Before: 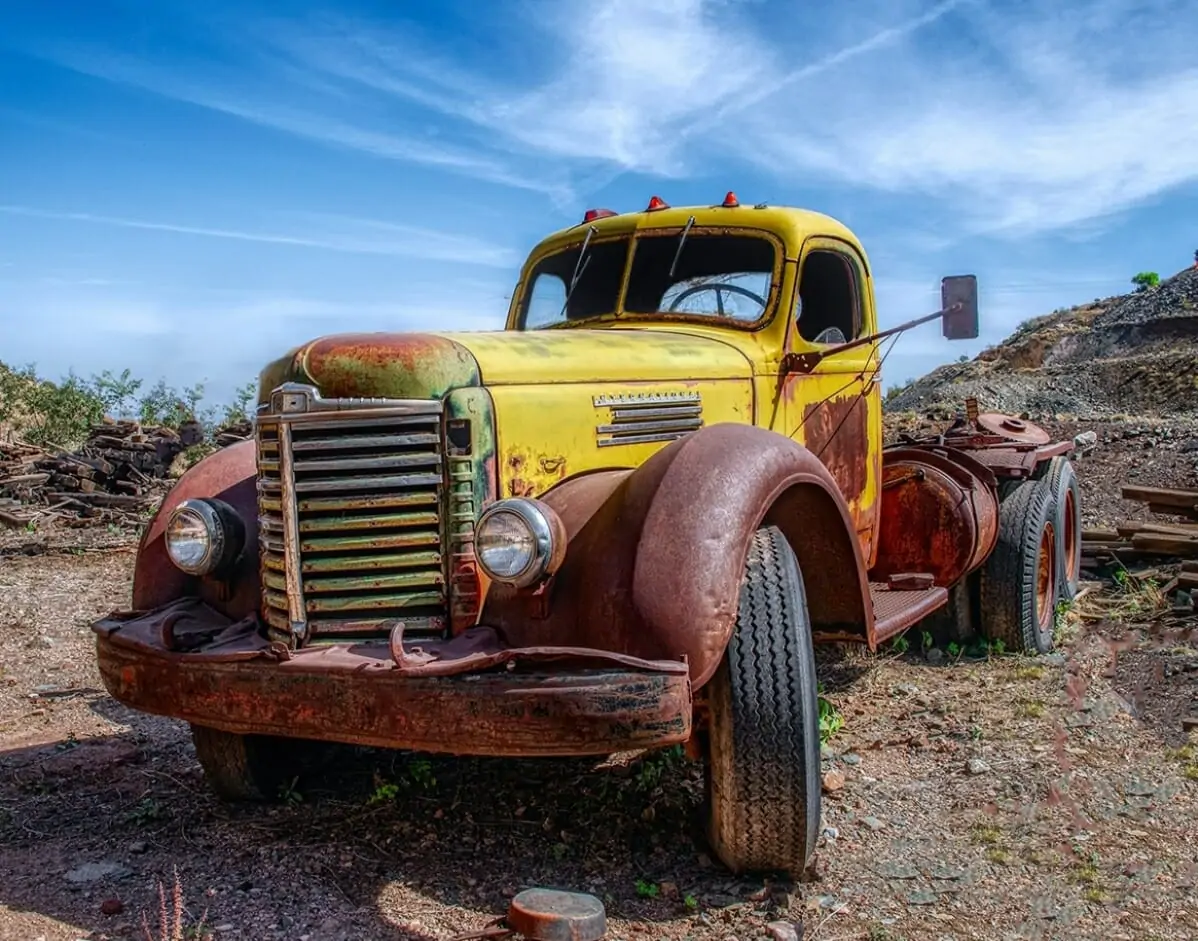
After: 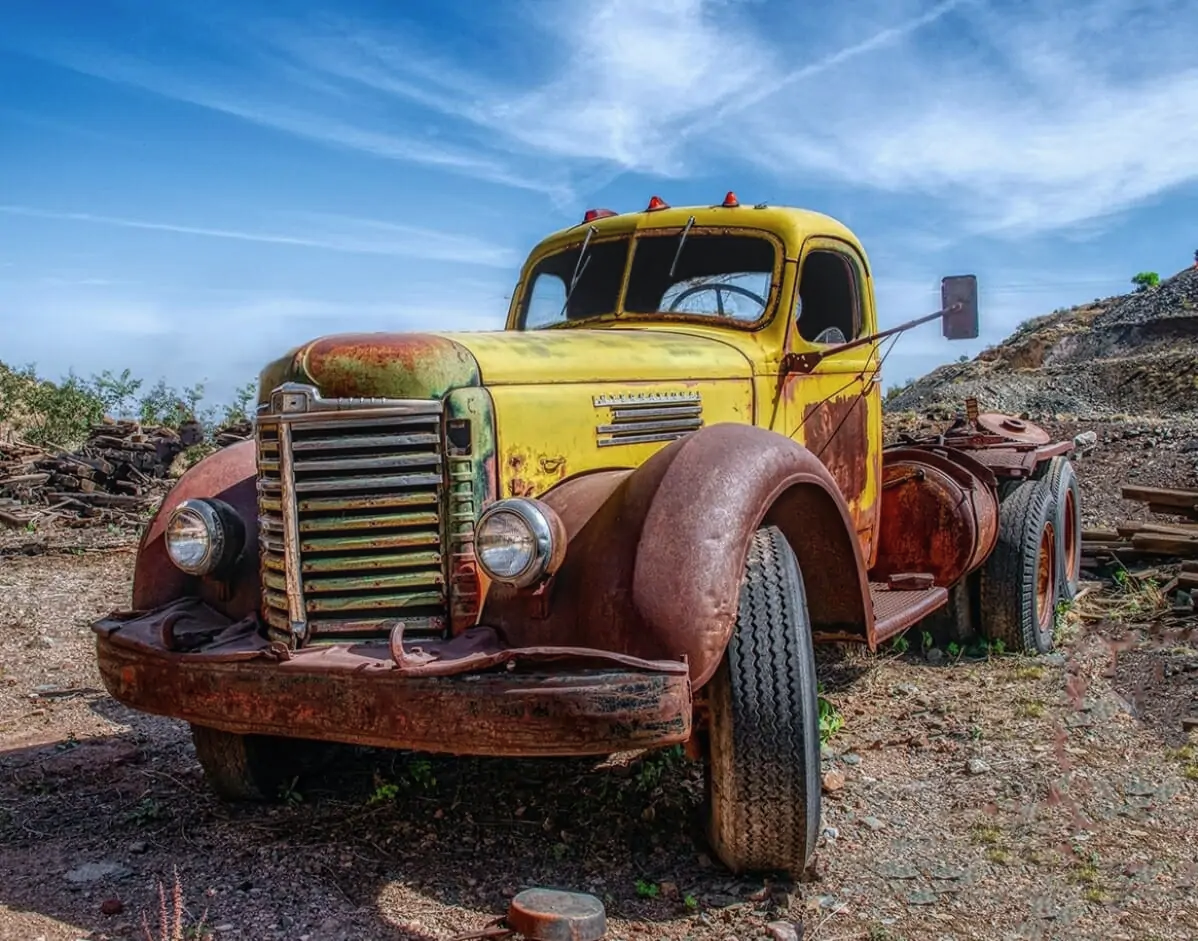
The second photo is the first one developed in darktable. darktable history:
local contrast: detail 109%
contrast brightness saturation: saturation -0.06
